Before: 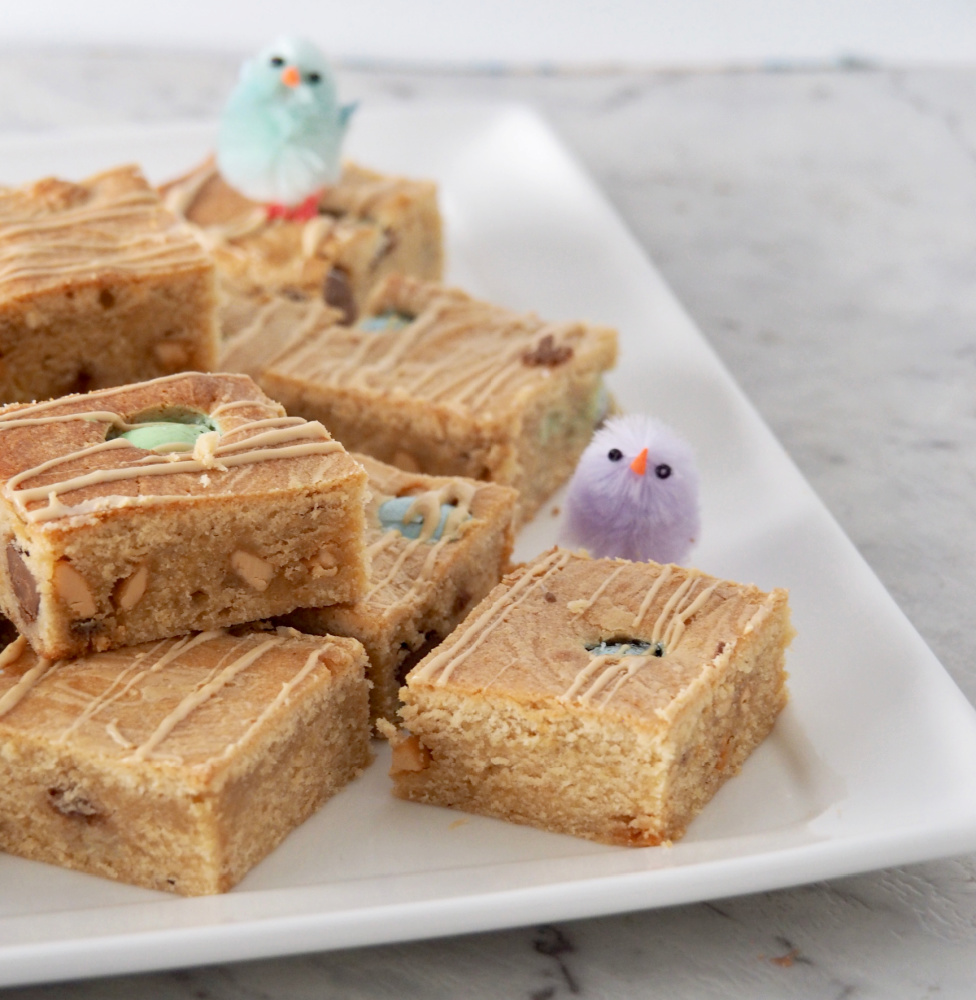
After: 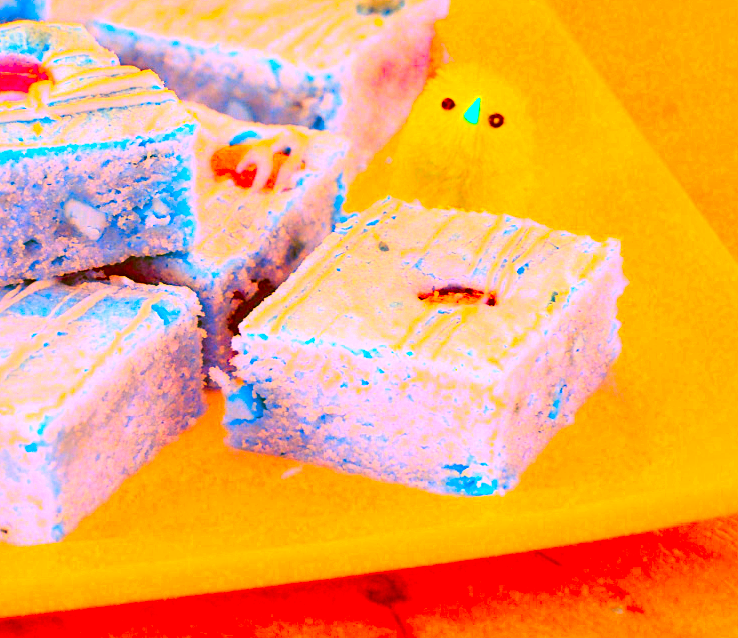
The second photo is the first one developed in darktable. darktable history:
sharpen: on, module defaults
crop and rotate: left 17.299%, top 35.115%, right 7.015%, bottom 1.024%
exposure: black level correction 0, exposure 0.7 EV, compensate exposure bias true, compensate highlight preservation false
contrast brightness saturation: contrast 0.24, brightness 0.26, saturation 0.39
color correction: highlights a* -39.68, highlights b* -40, shadows a* -40, shadows b* -40, saturation -3
white balance: red 1.042, blue 1.17
